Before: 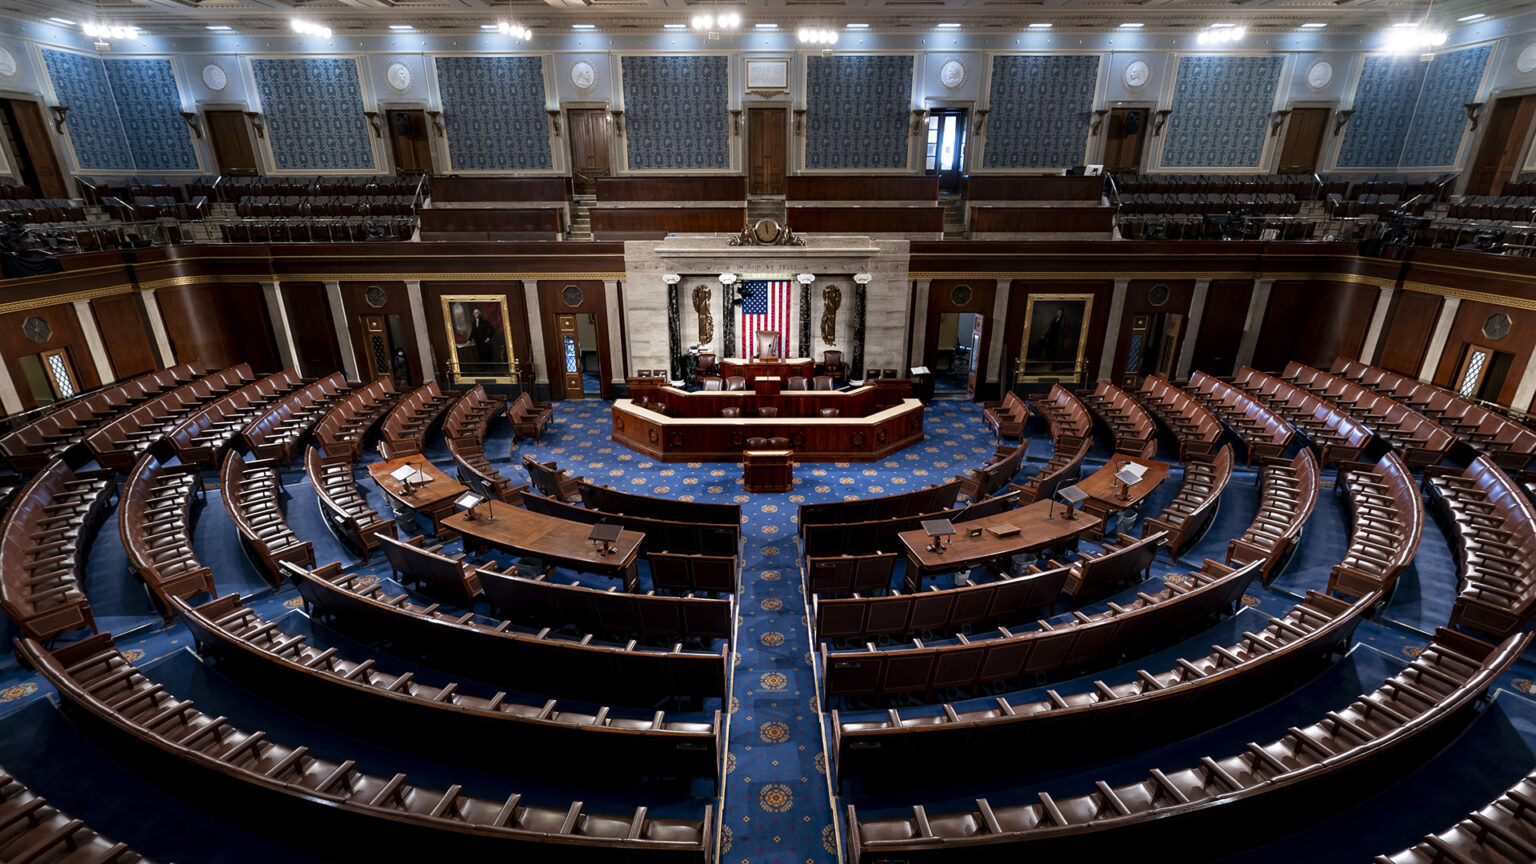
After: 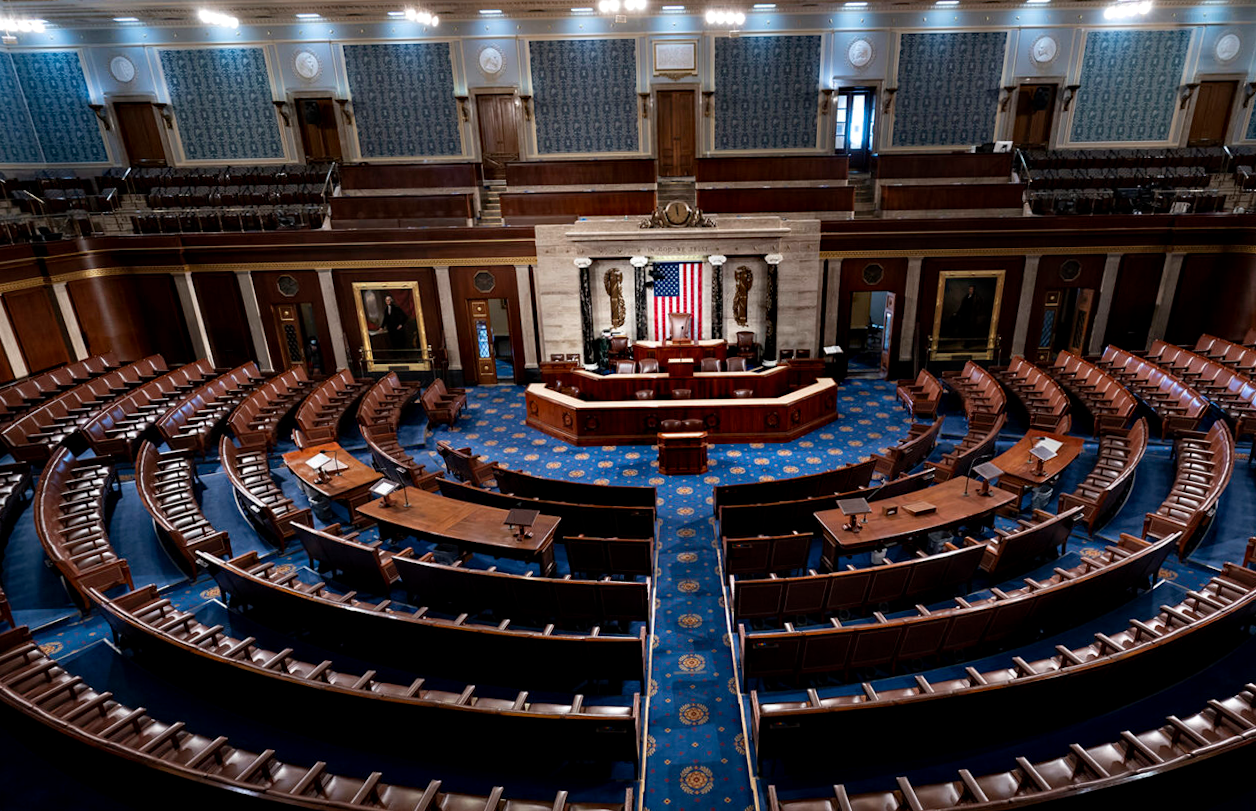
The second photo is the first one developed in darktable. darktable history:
crop and rotate: angle 1°, left 4.281%, top 0.642%, right 11.383%, bottom 2.486%
white balance: emerald 1
haze removal: compatibility mode true, adaptive false
